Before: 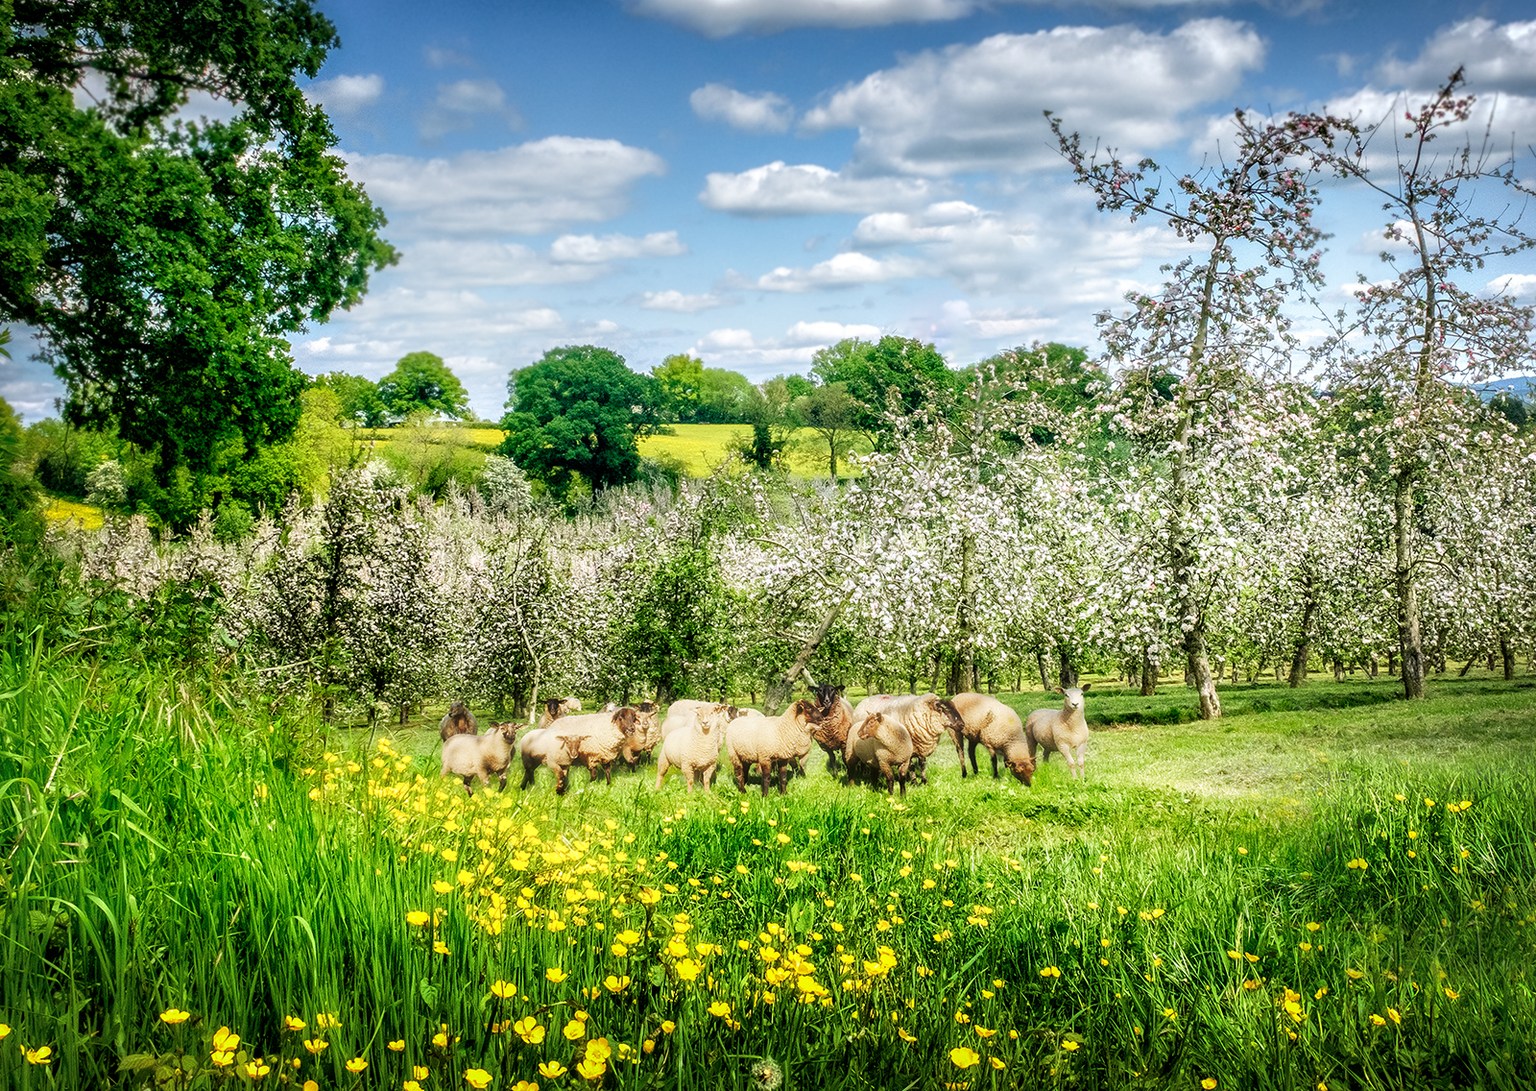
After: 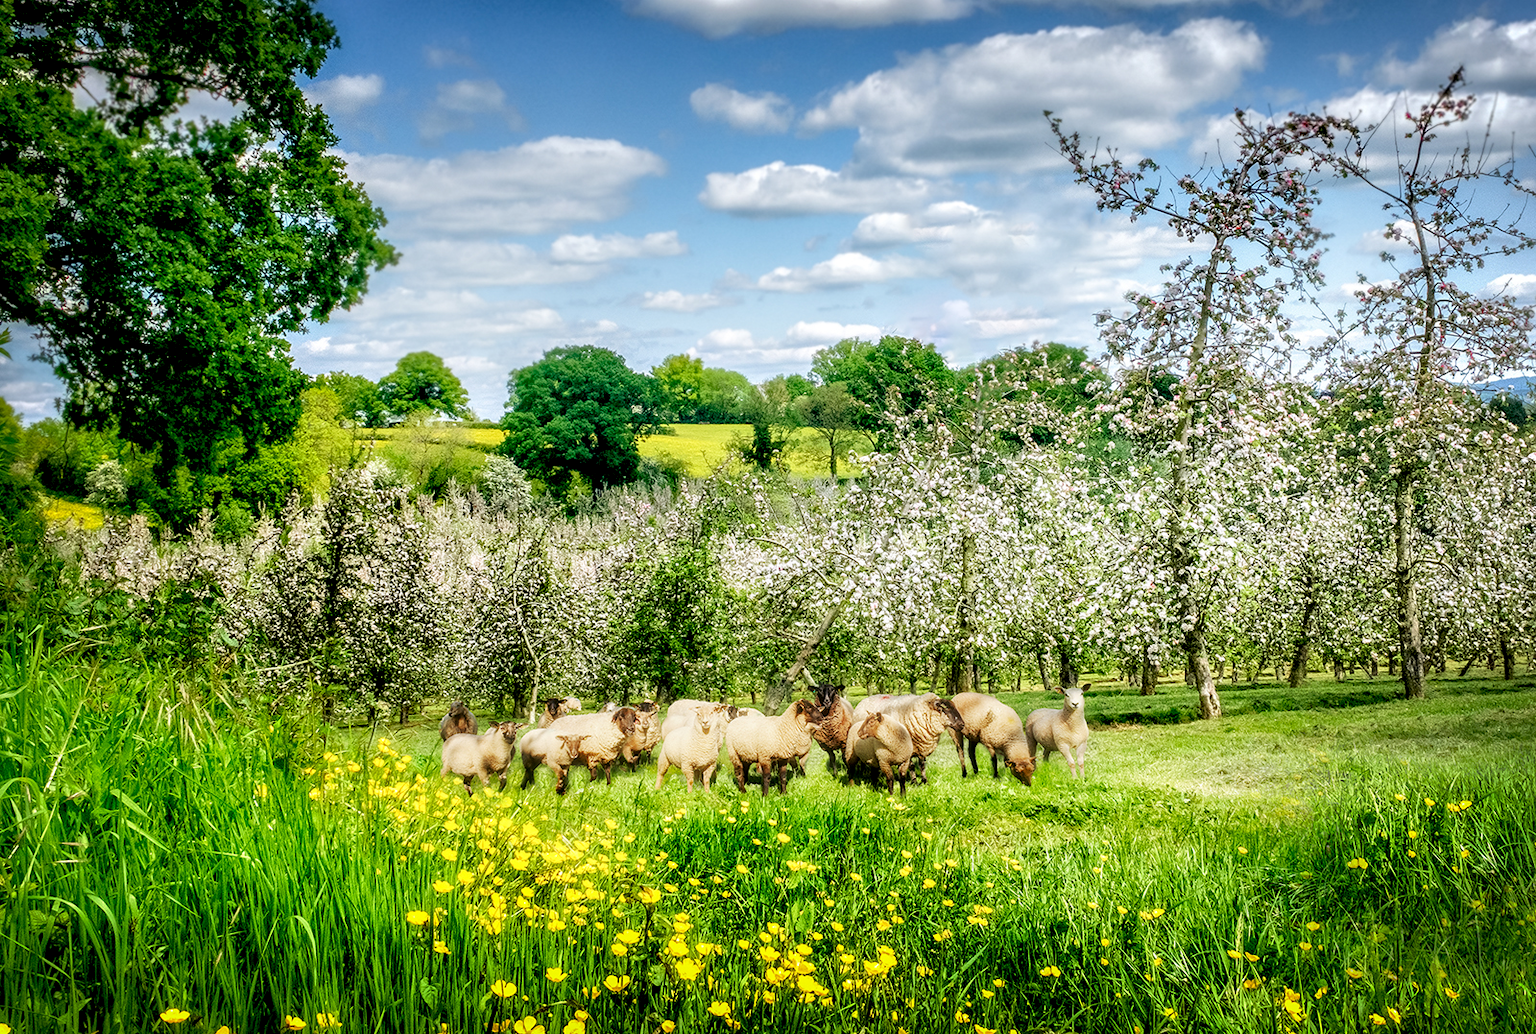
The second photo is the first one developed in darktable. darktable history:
exposure: black level correction 0.009, compensate highlight preservation false
crop and rotate: top 0%, bottom 5.097%
